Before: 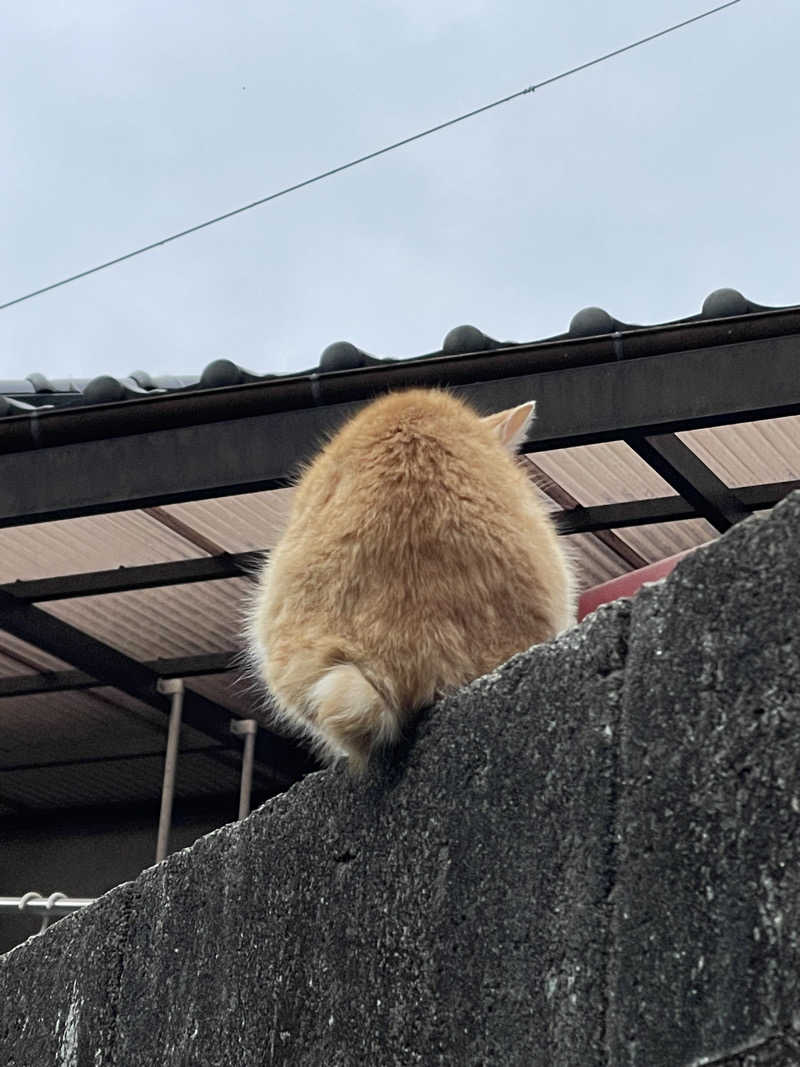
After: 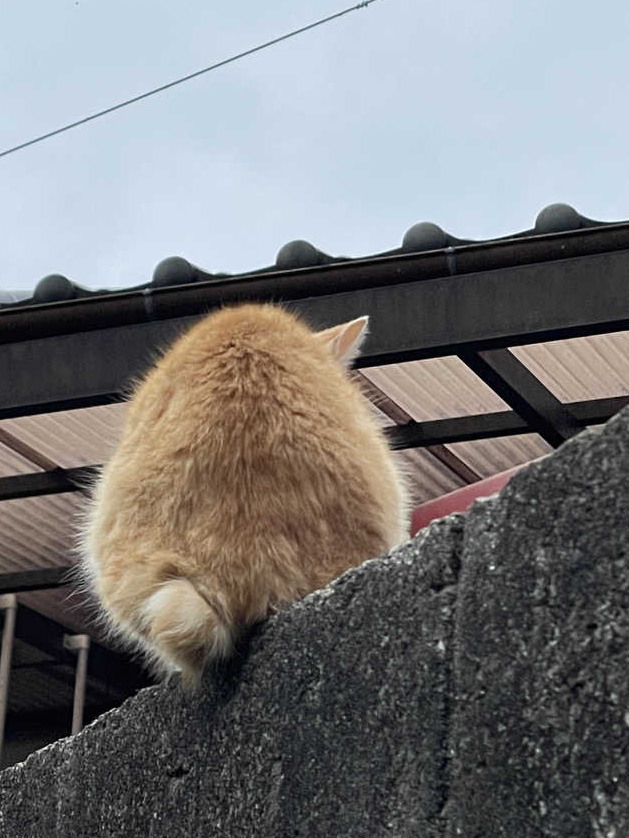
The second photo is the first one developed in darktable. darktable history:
crop and rotate: left 20.982%, top 8.049%, right 0.322%, bottom 13.324%
